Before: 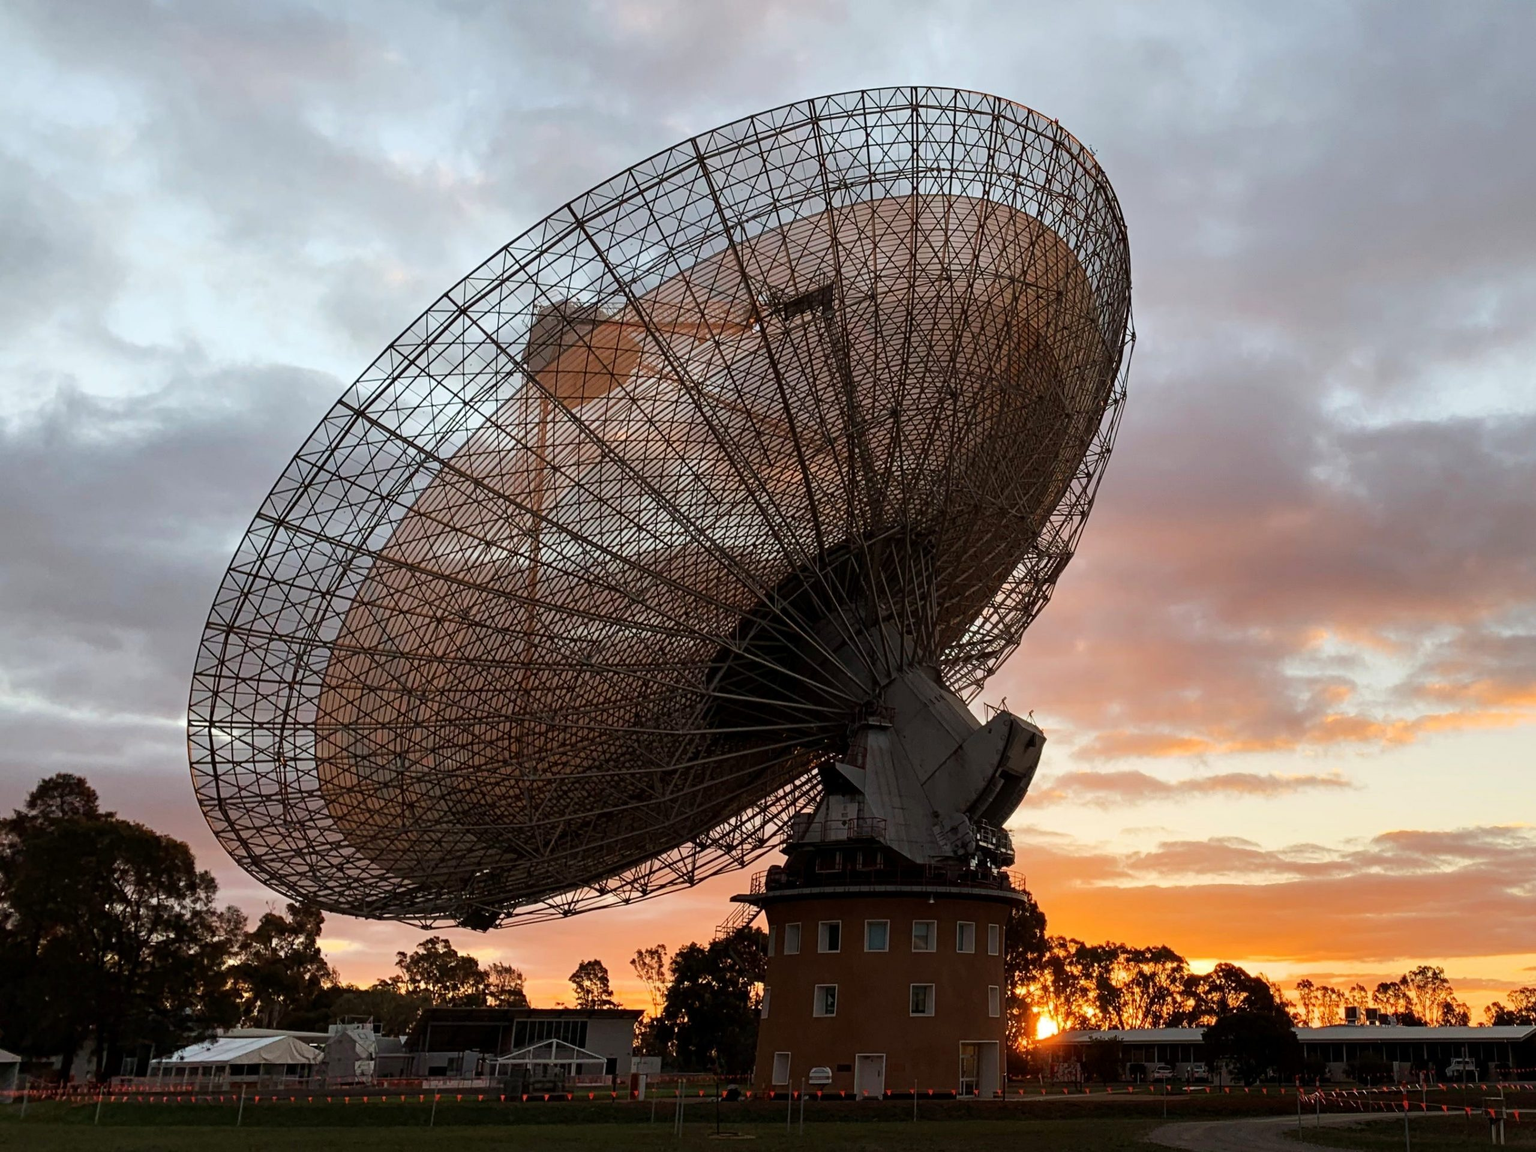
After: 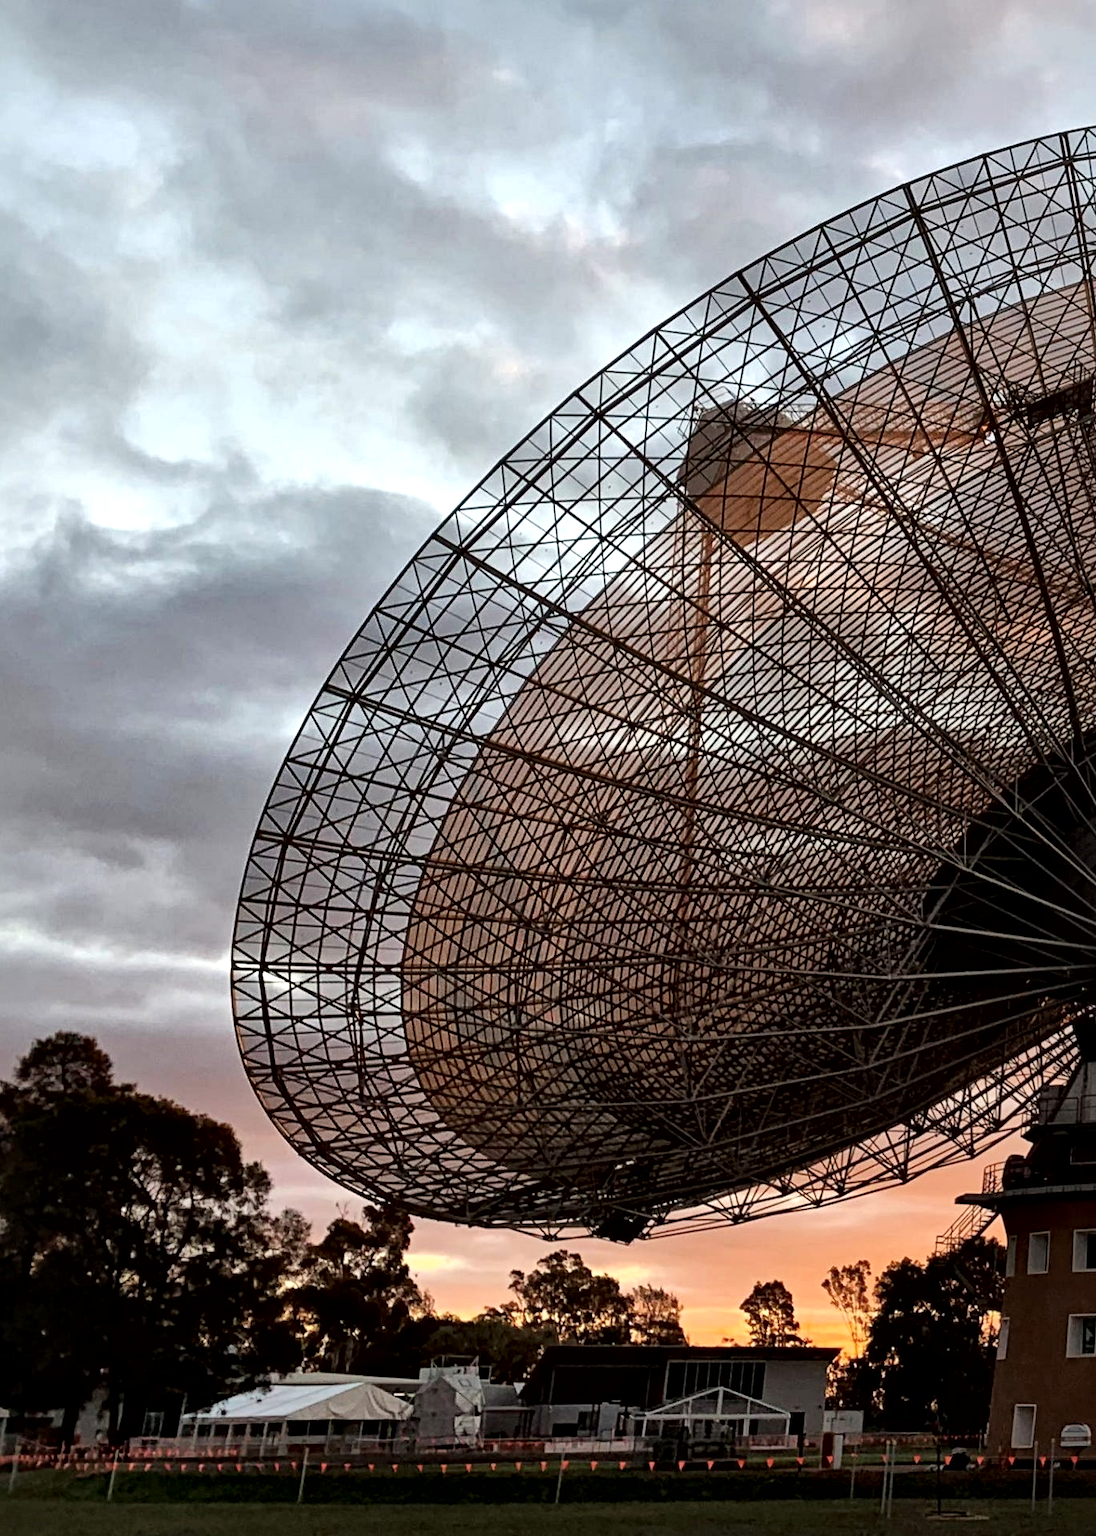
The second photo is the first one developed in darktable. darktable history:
local contrast: mode bilateral grid, contrast 44, coarseness 68, detail 212%, midtone range 0.2
crop: left 0.959%, right 45.542%, bottom 0.086%
